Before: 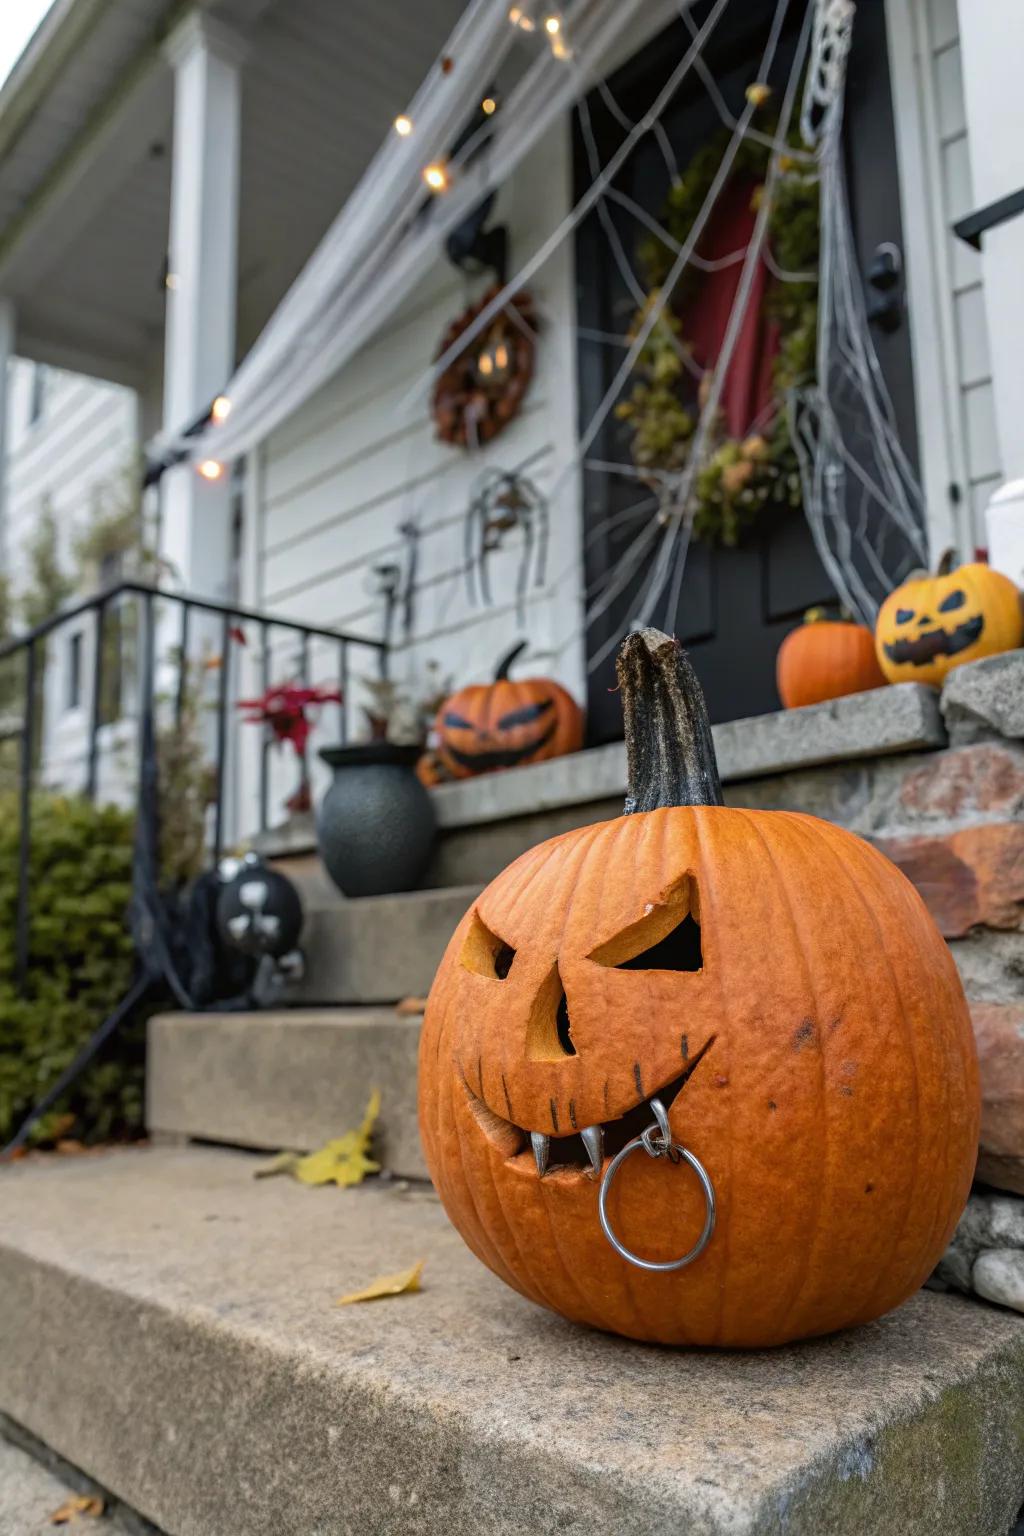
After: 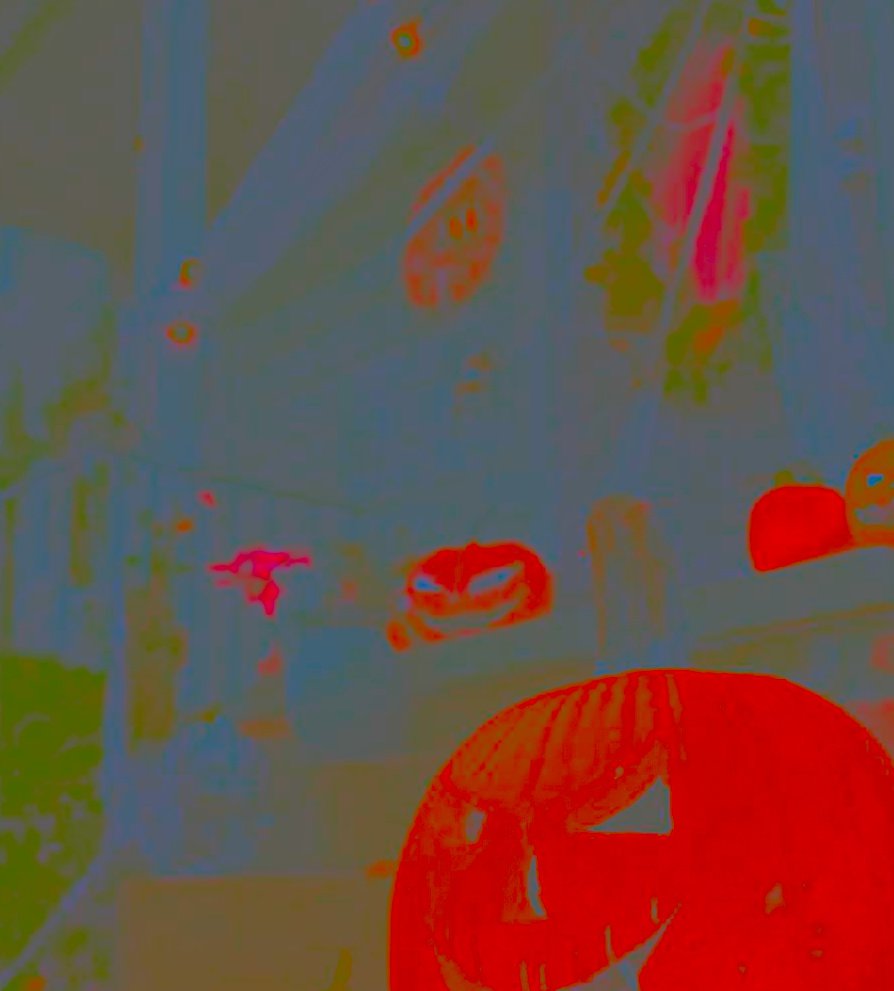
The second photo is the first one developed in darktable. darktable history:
crop: left 3.015%, top 8.969%, right 9.647%, bottom 26.457%
exposure: exposure 1.089 EV, compensate highlight preservation false
contrast brightness saturation: contrast -0.99, brightness -0.17, saturation 0.75
